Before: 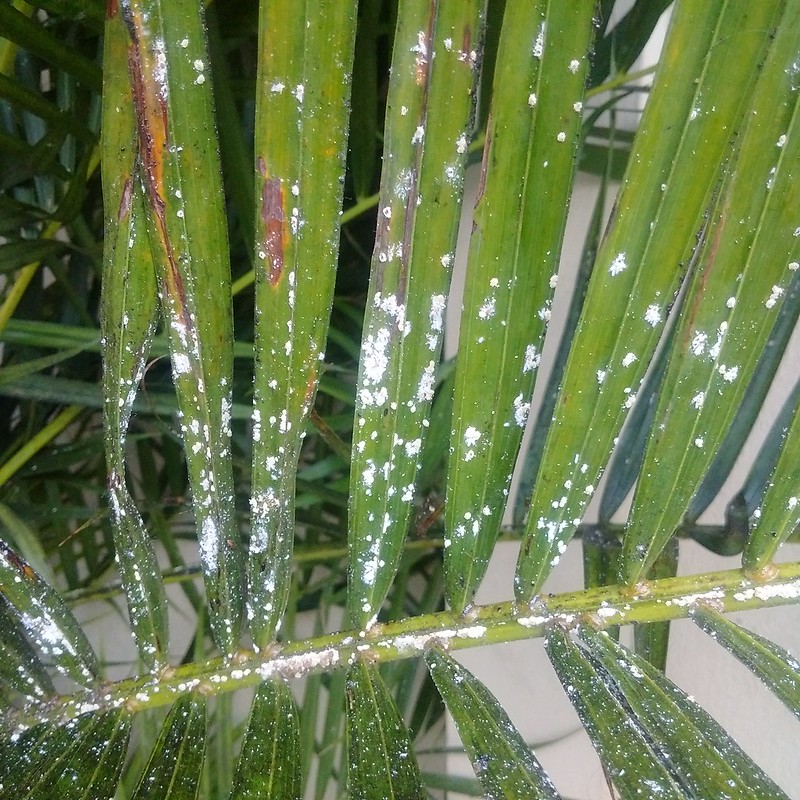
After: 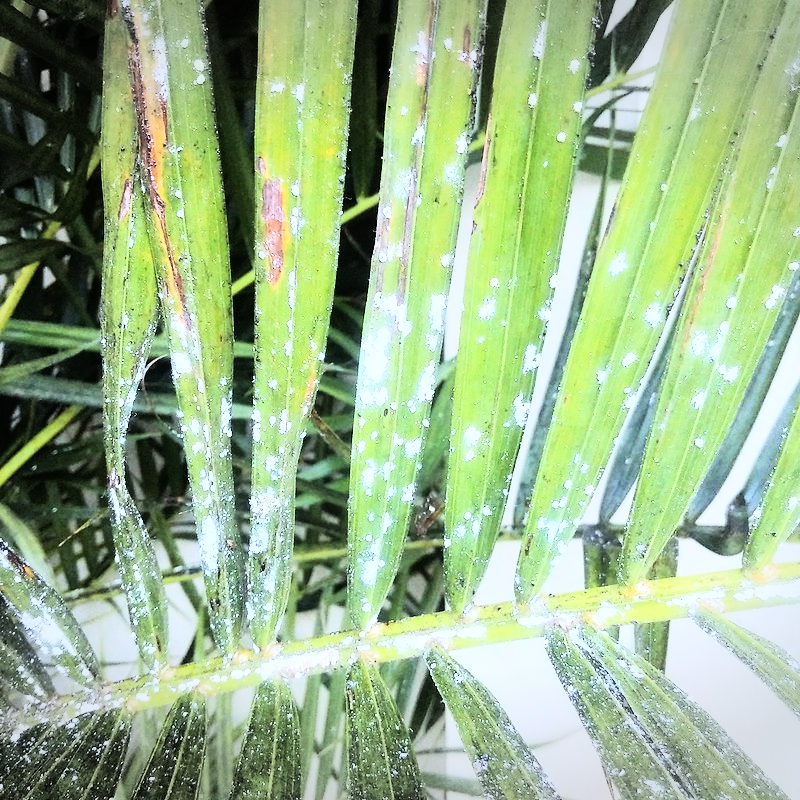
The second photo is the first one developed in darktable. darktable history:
color correction: saturation 0.85
white balance: red 0.924, blue 1.095
vignetting: fall-off start 100%, brightness -0.282, width/height ratio 1.31
rgb curve: curves: ch0 [(0, 0) (0.21, 0.15) (0.24, 0.21) (0.5, 0.75) (0.75, 0.96) (0.89, 0.99) (1, 1)]; ch1 [(0, 0.02) (0.21, 0.13) (0.25, 0.2) (0.5, 0.67) (0.75, 0.9) (0.89, 0.97) (1, 1)]; ch2 [(0, 0.02) (0.21, 0.13) (0.25, 0.2) (0.5, 0.67) (0.75, 0.9) (0.89, 0.97) (1, 1)], compensate middle gray true
exposure: exposure 0.375 EV, compensate highlight preservation false
